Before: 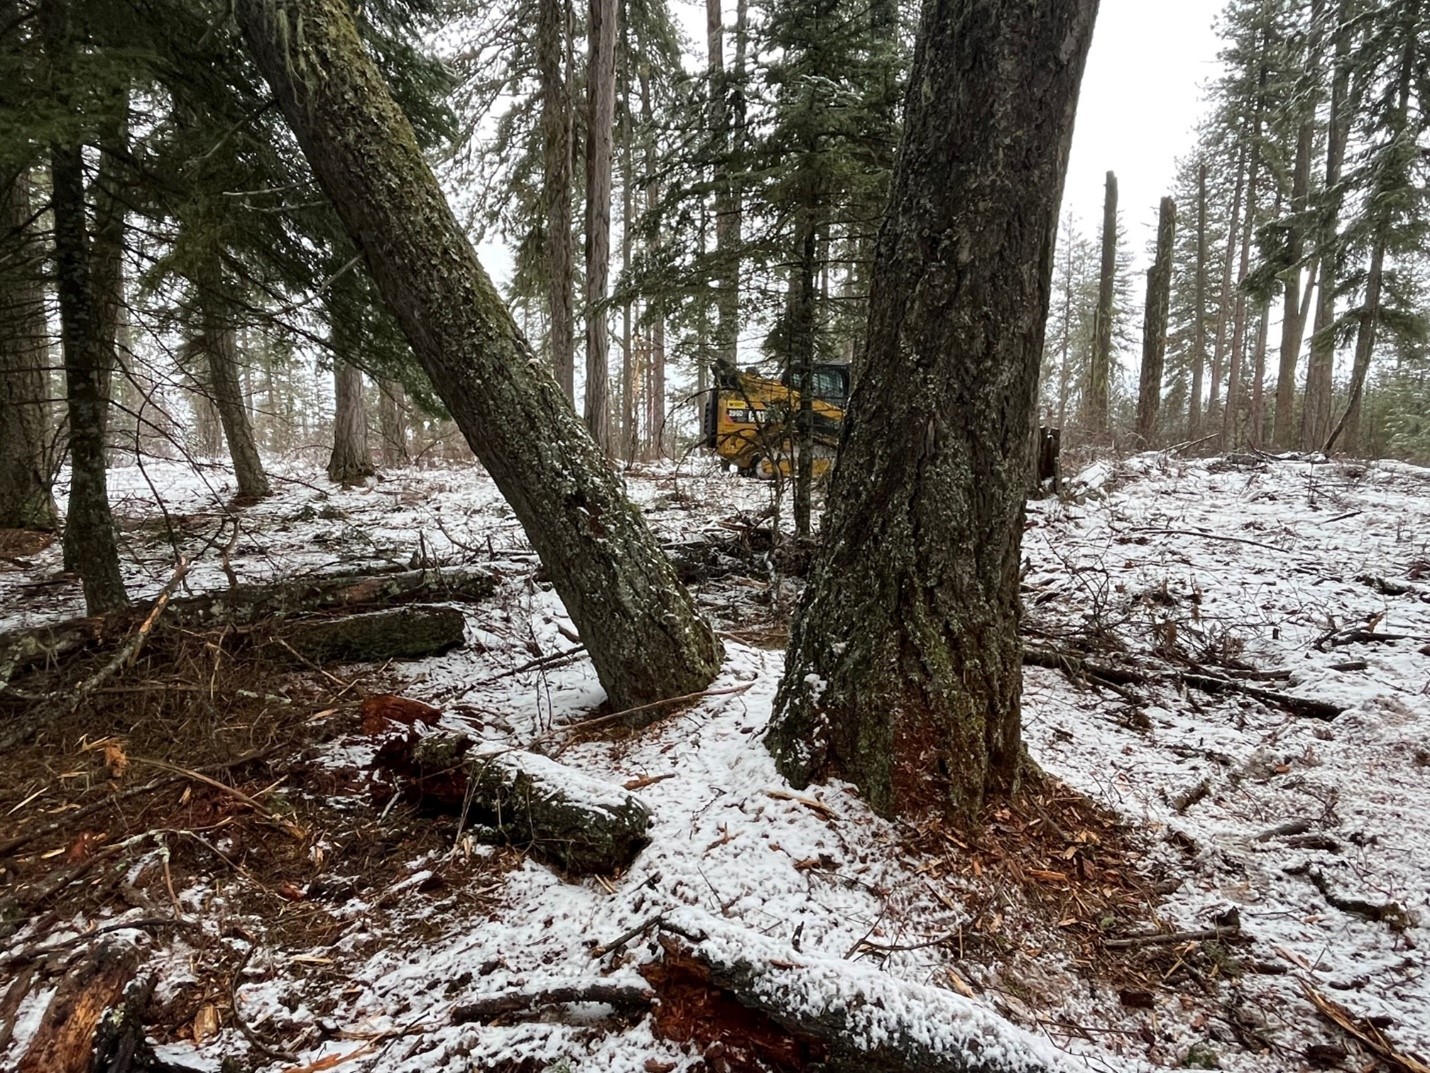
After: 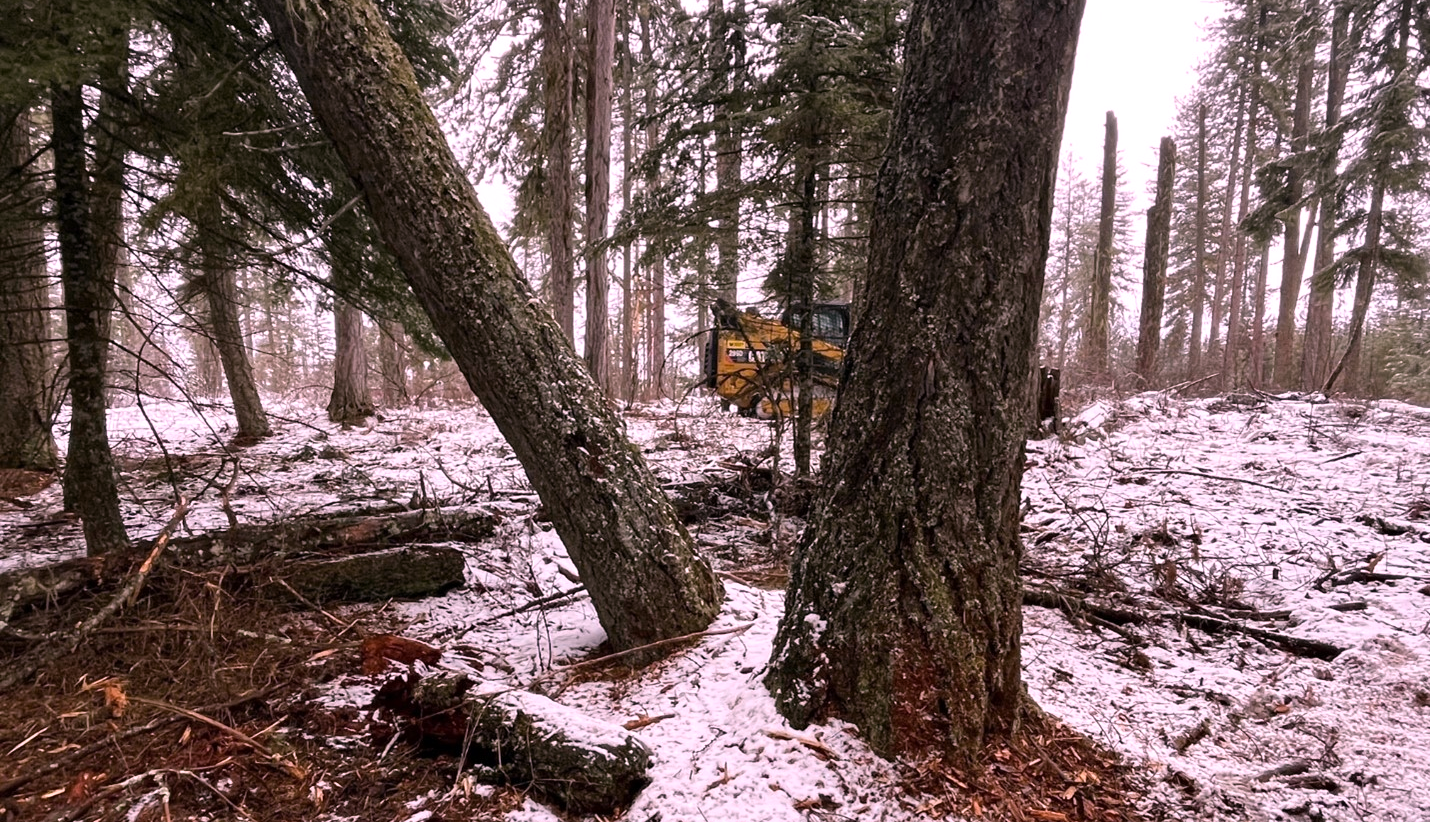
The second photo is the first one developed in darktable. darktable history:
crop: top 5.667%, bottom 17.637%
white balance: red 1.188, blue 1.11
